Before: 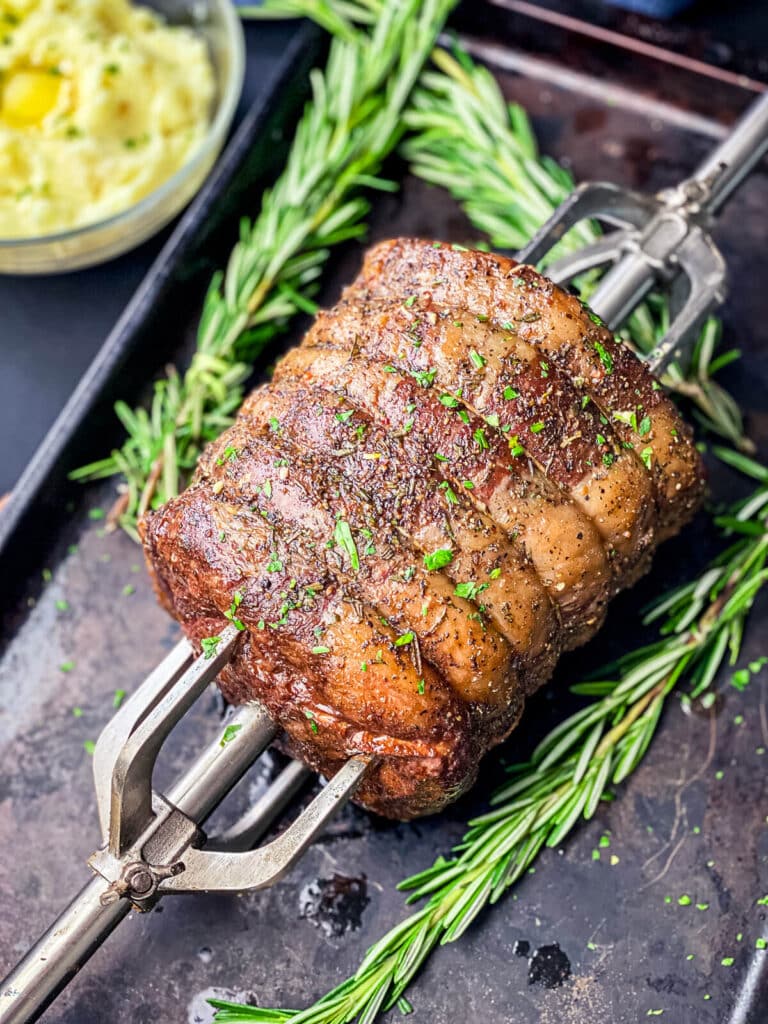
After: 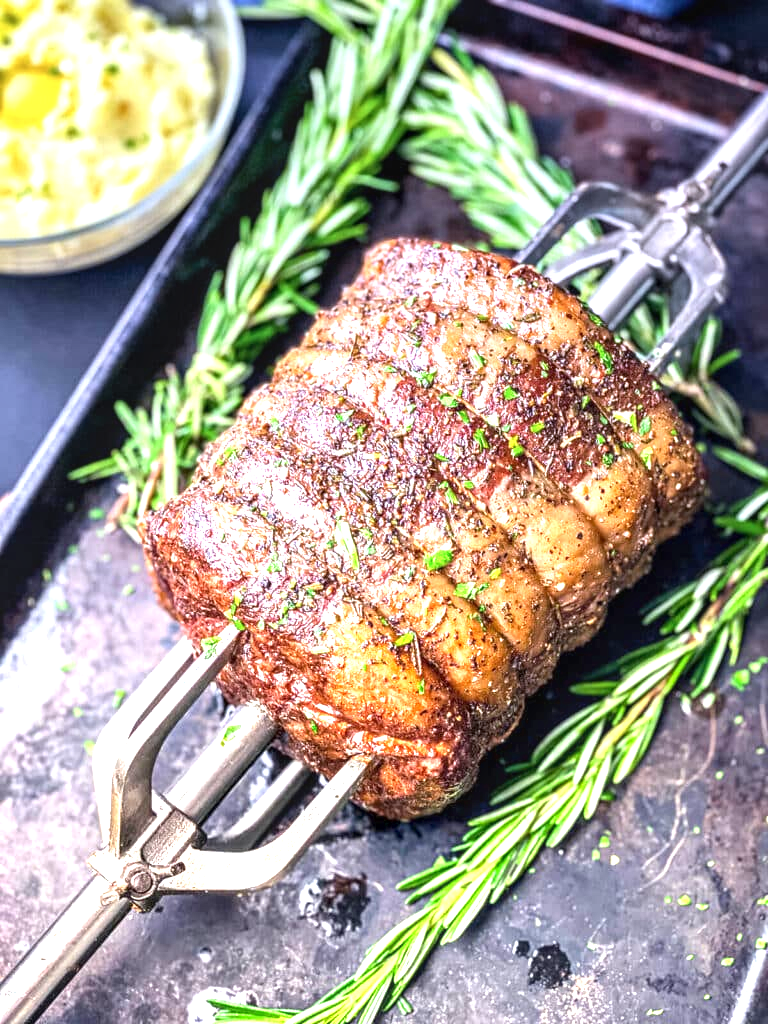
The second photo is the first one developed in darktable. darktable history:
exposure: black level correction 0, exposure 1.45 EV, compensate exposure bias true, compensate highlight preservation false
graduated density: hue 238.83°, saturation 50%
local contrast: on, module defaults
